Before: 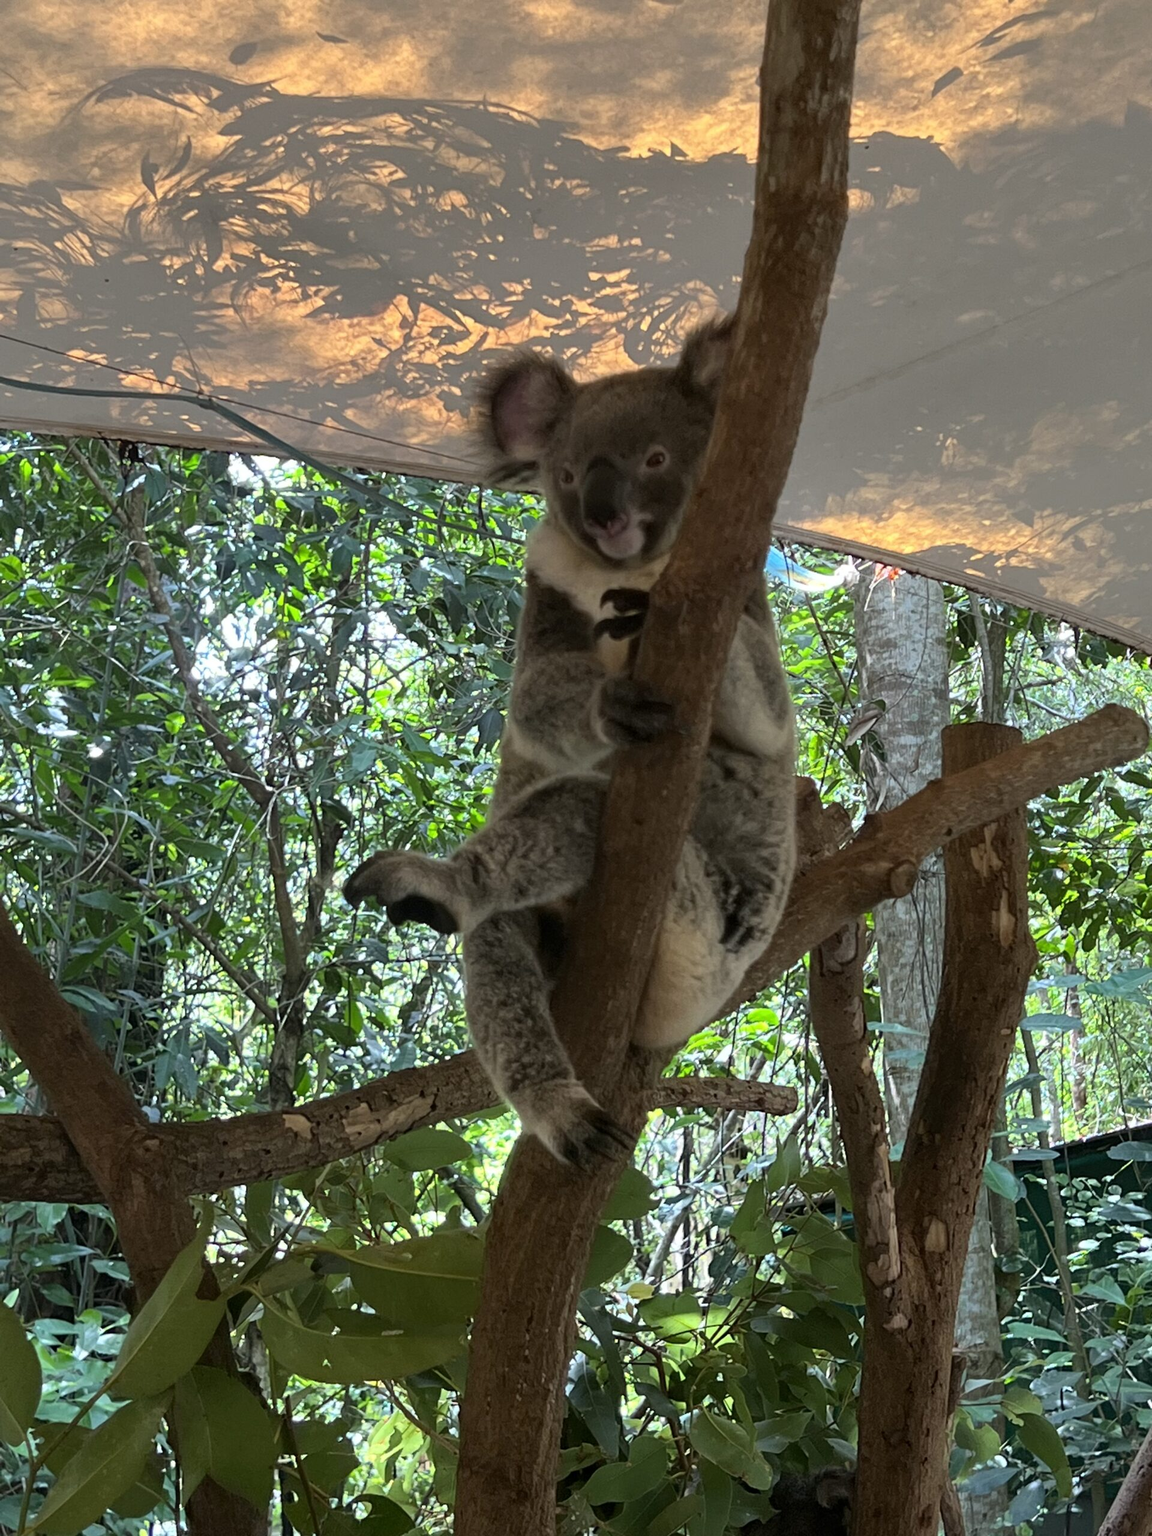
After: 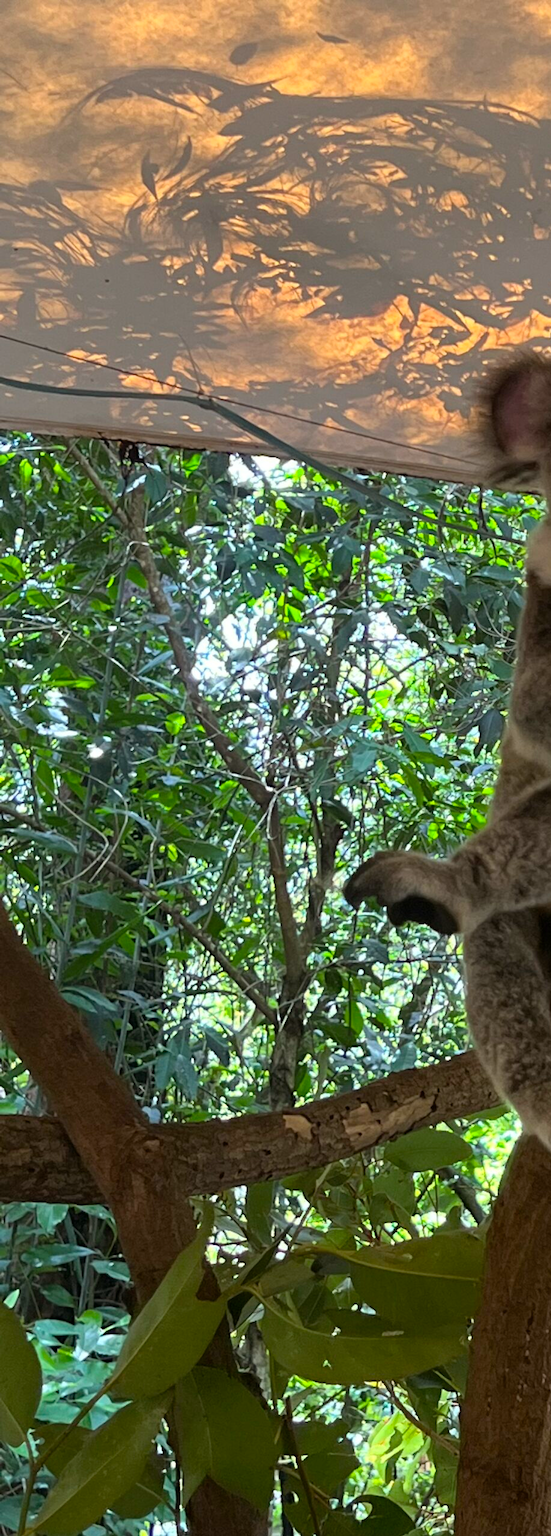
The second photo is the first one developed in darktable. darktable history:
color balance rgb: power › chroma 0.31%, power › hue 24.72°, perceptual saturation grading › global saturation 15.012%
crop and rotate: left 0.008%, top 0%, right 52.165%
